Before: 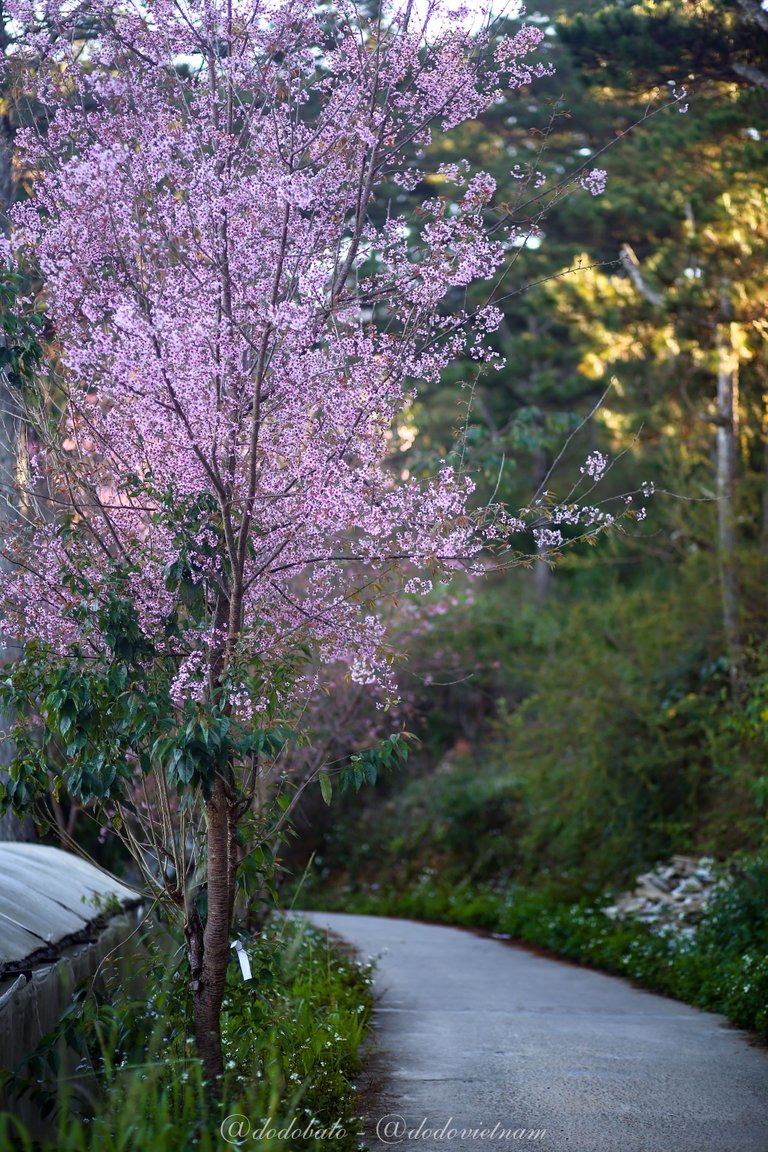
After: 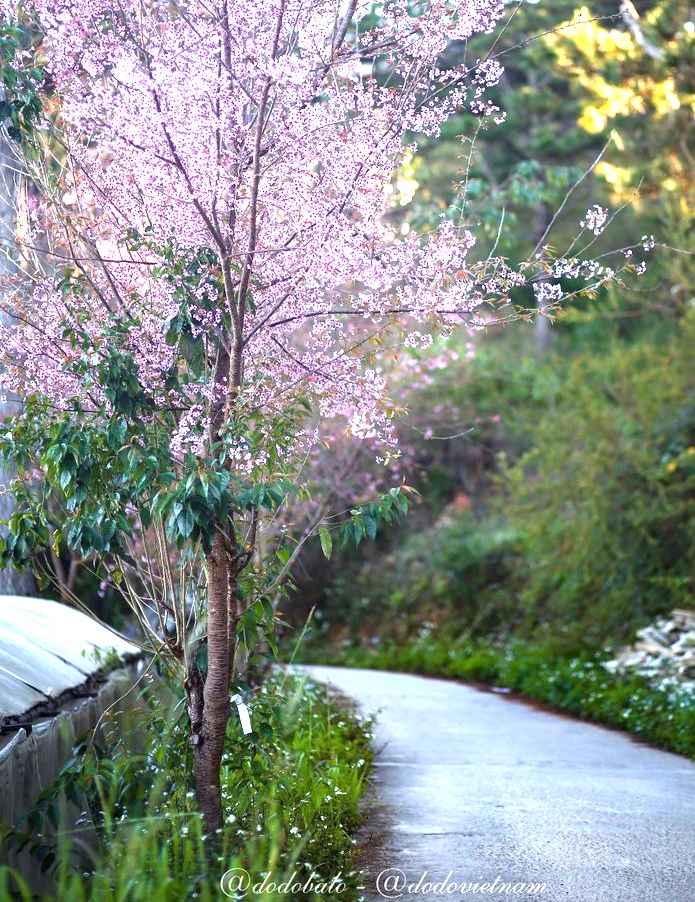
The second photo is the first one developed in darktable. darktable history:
exposure: black level correction 0, exposure 1.537 EV, compensate highlight preservation false
crop: top 21.415%, right 9.4%, bottom 0.272%
